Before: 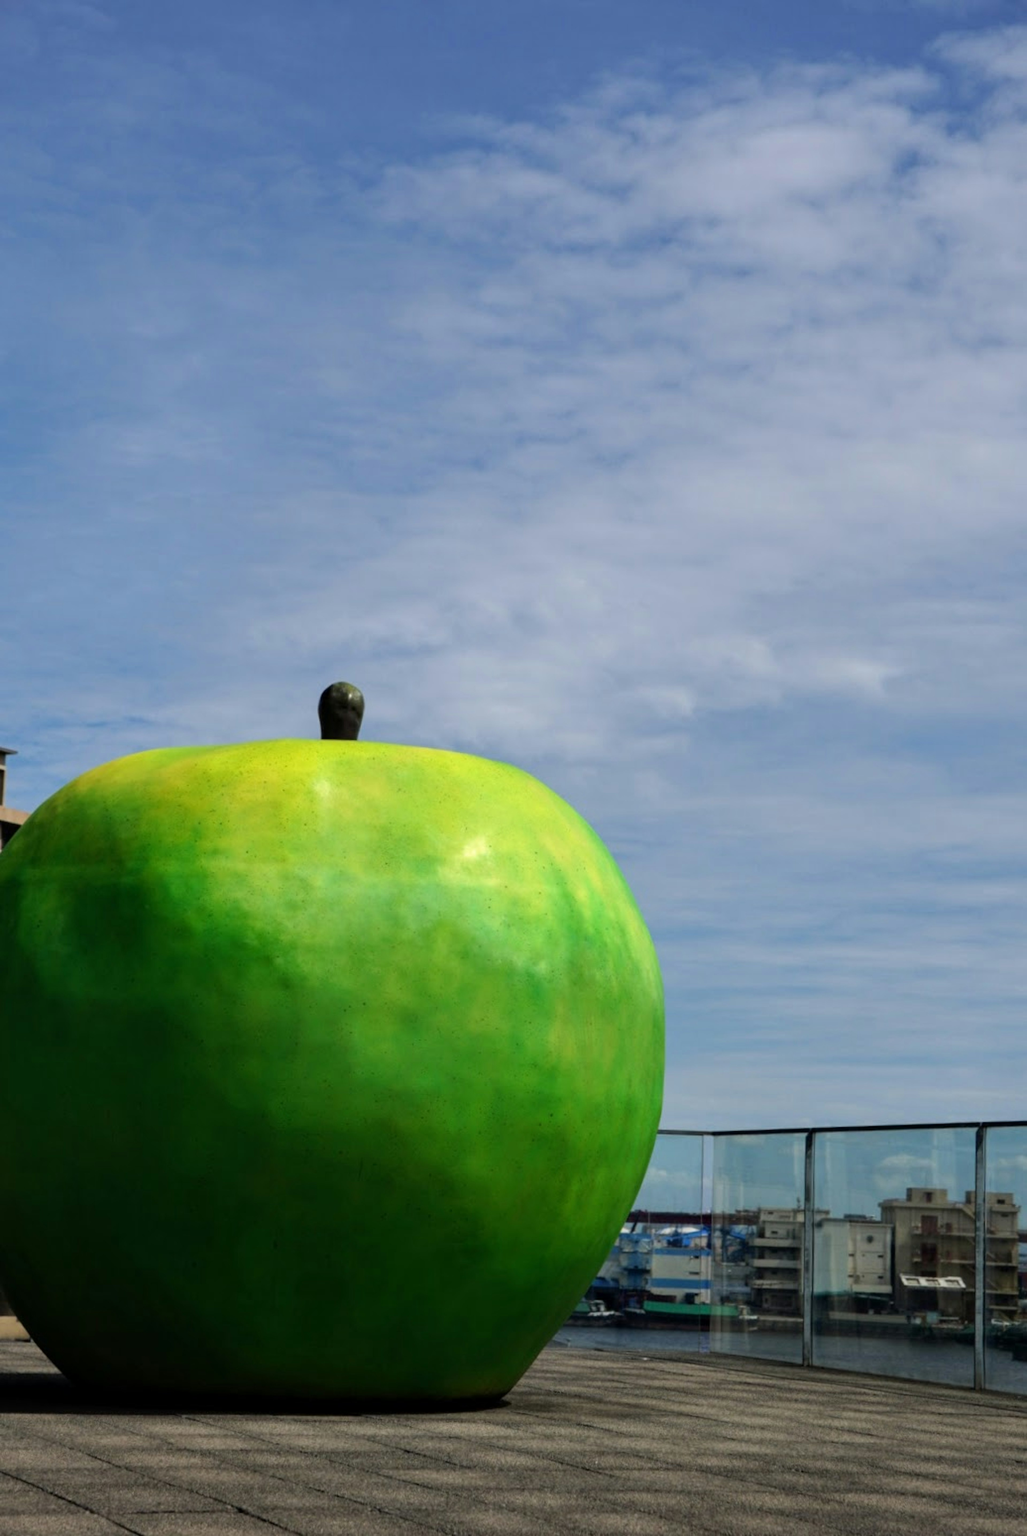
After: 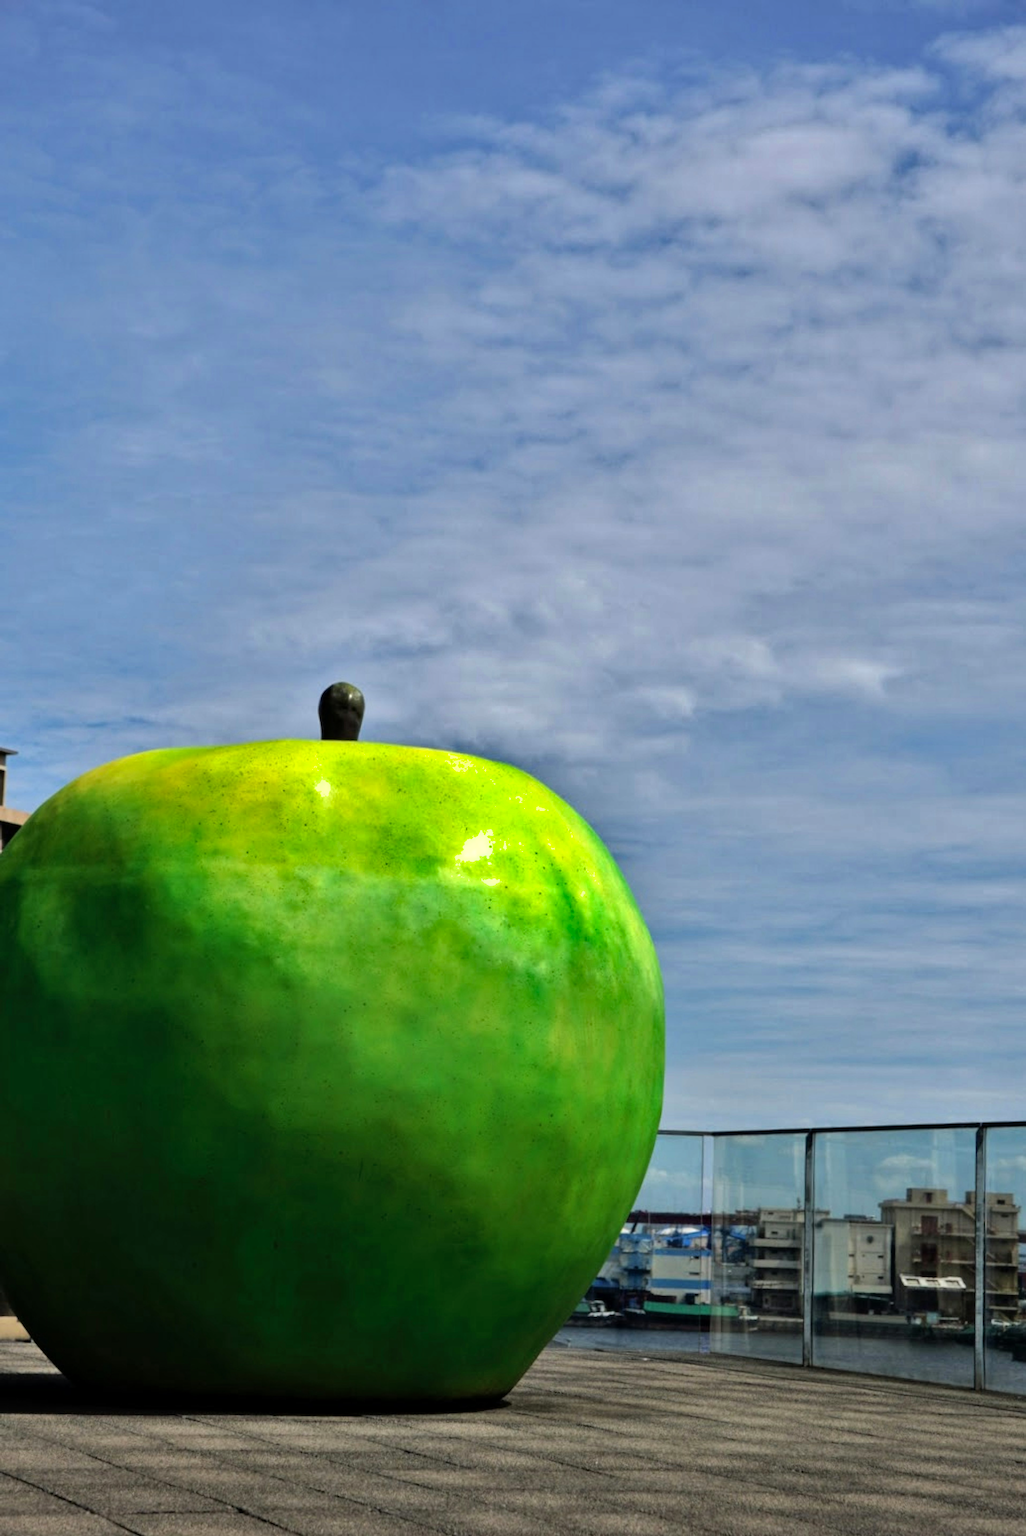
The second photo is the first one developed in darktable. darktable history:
tone equalizer: -8 EV -0.425 EV, -7 EV -0.423 EV, -6 EV -0.343 EV, -5 EV -0.19 EV, -3 EV 0.202 EV, -2 EV 0.31 EV, -1 EV 0.398 EV, +0 EV 0.417 EV
shadows and highlights: radius 116.05, shadows 42.13, highlights -62.02, soften with gaussian
